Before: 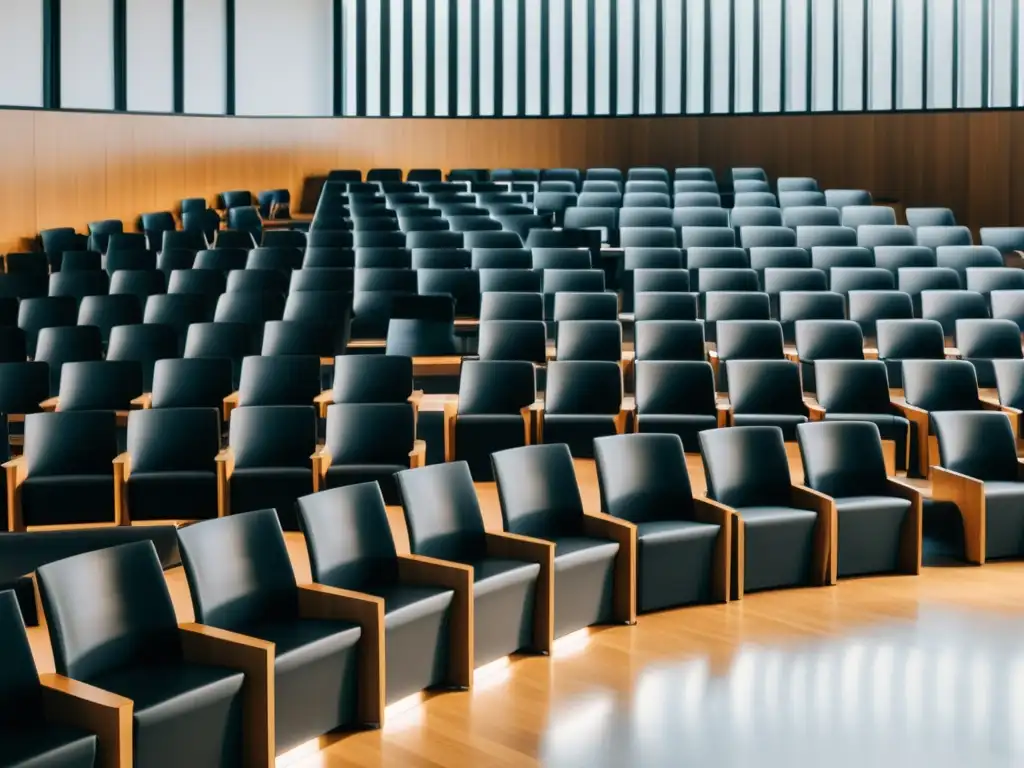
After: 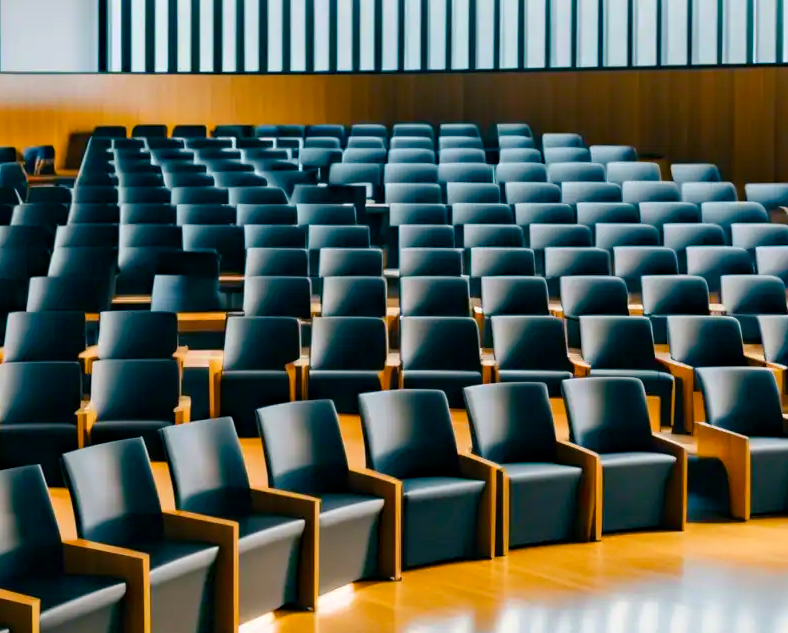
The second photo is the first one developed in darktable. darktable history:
haze removal: compatibility mode true, adaptive false
crop: left 22.962%, top 5.859%, bottom 11.64%
color balance rgb: shadows lift › chroma 4.22%, shadows lift › hue 251.83°, linear chroma grading › shadows 31.289%, linear chroma grading › global chroma -1.381%, linear chroma grading › mid-tones 4.314%, perceptual saturation grading › global saturation 30.048%
